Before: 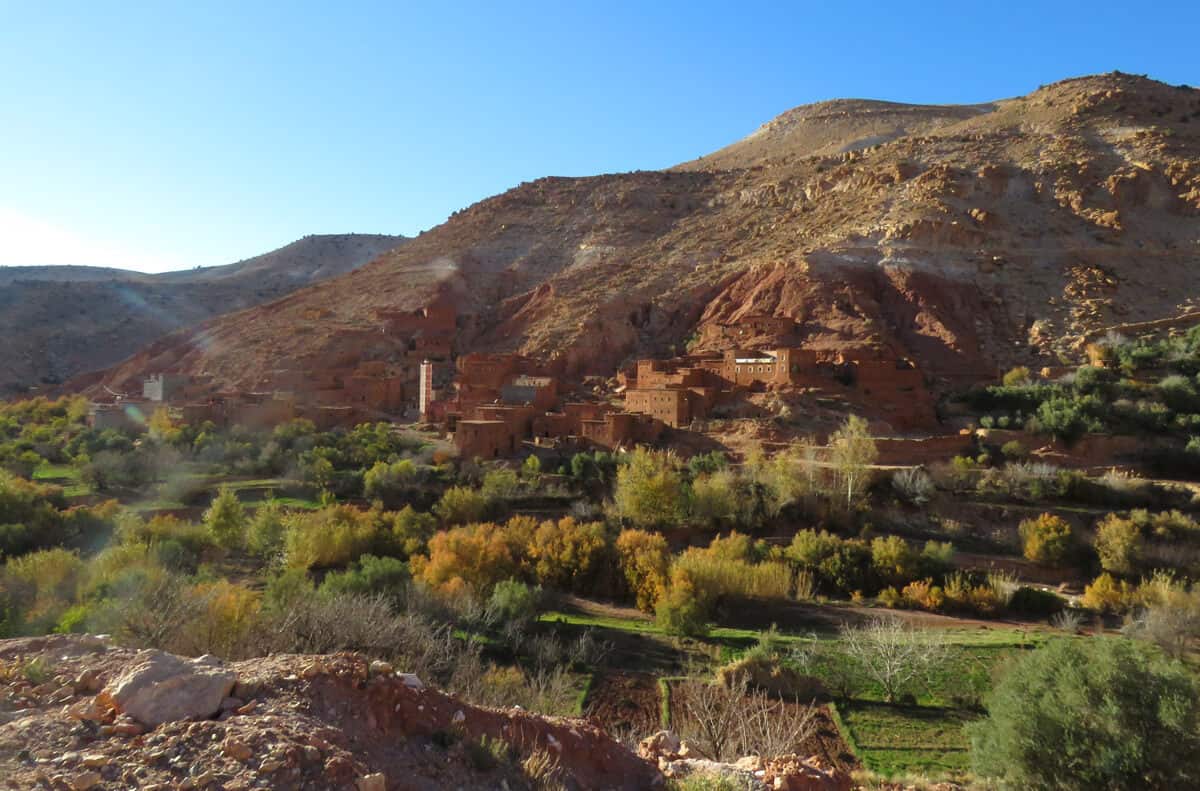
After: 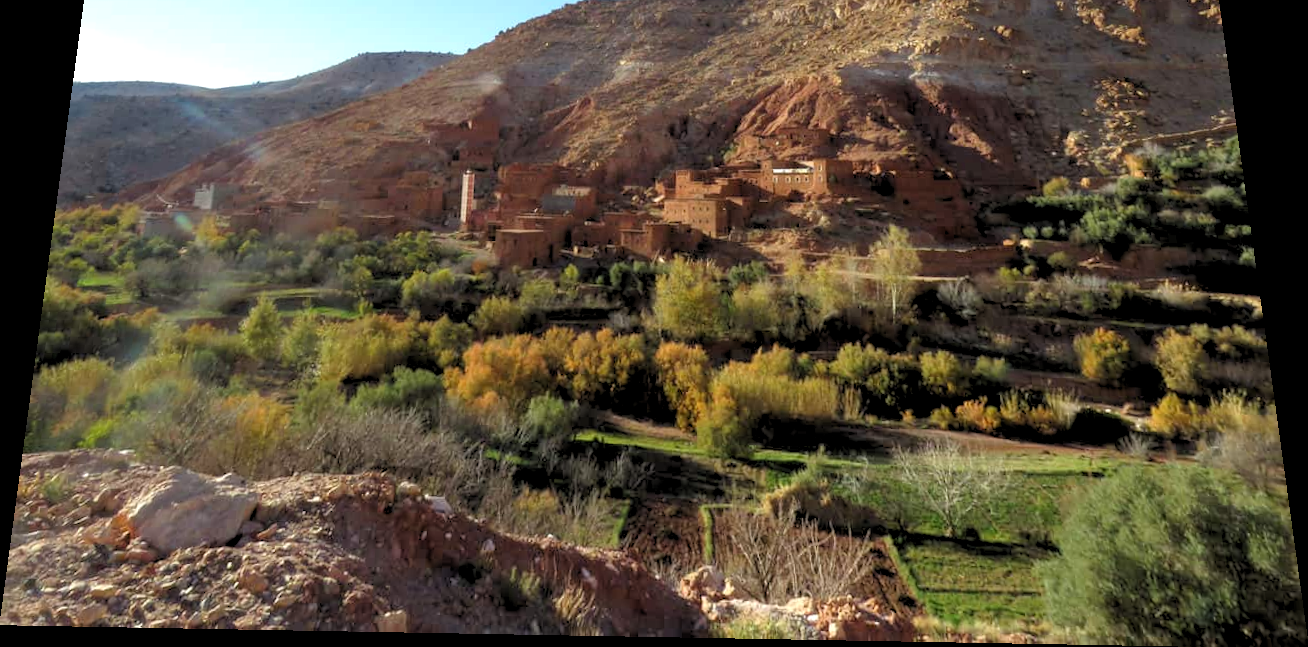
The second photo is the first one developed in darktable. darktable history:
rgb levels: levels [[0.013, 0.434, 0.89], [0, 0.5, 1], [0, 0.5, 1]]
rotate and perspective: rotation 0.128°, lens shift (vertical) -0.181, lens shift (horizontal) -0.044, shear 0.001, automatic cropping off
crop and rotate: top 19.998%
